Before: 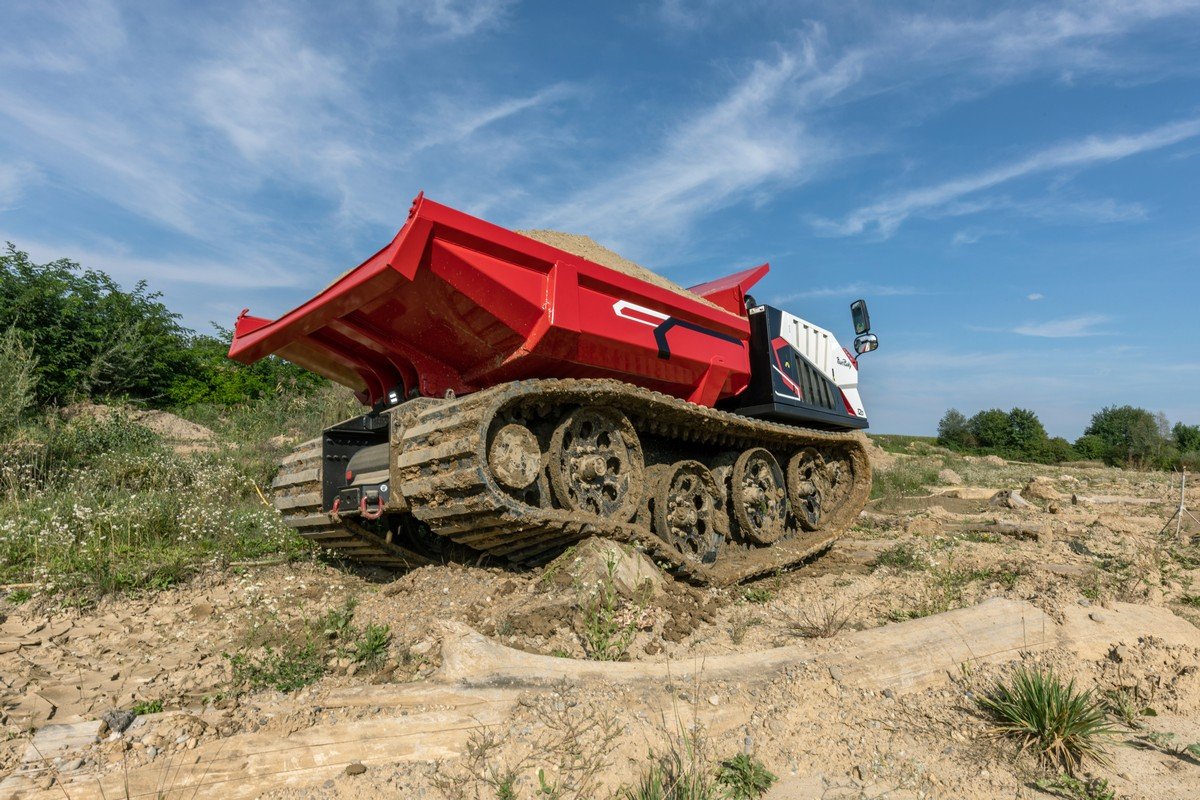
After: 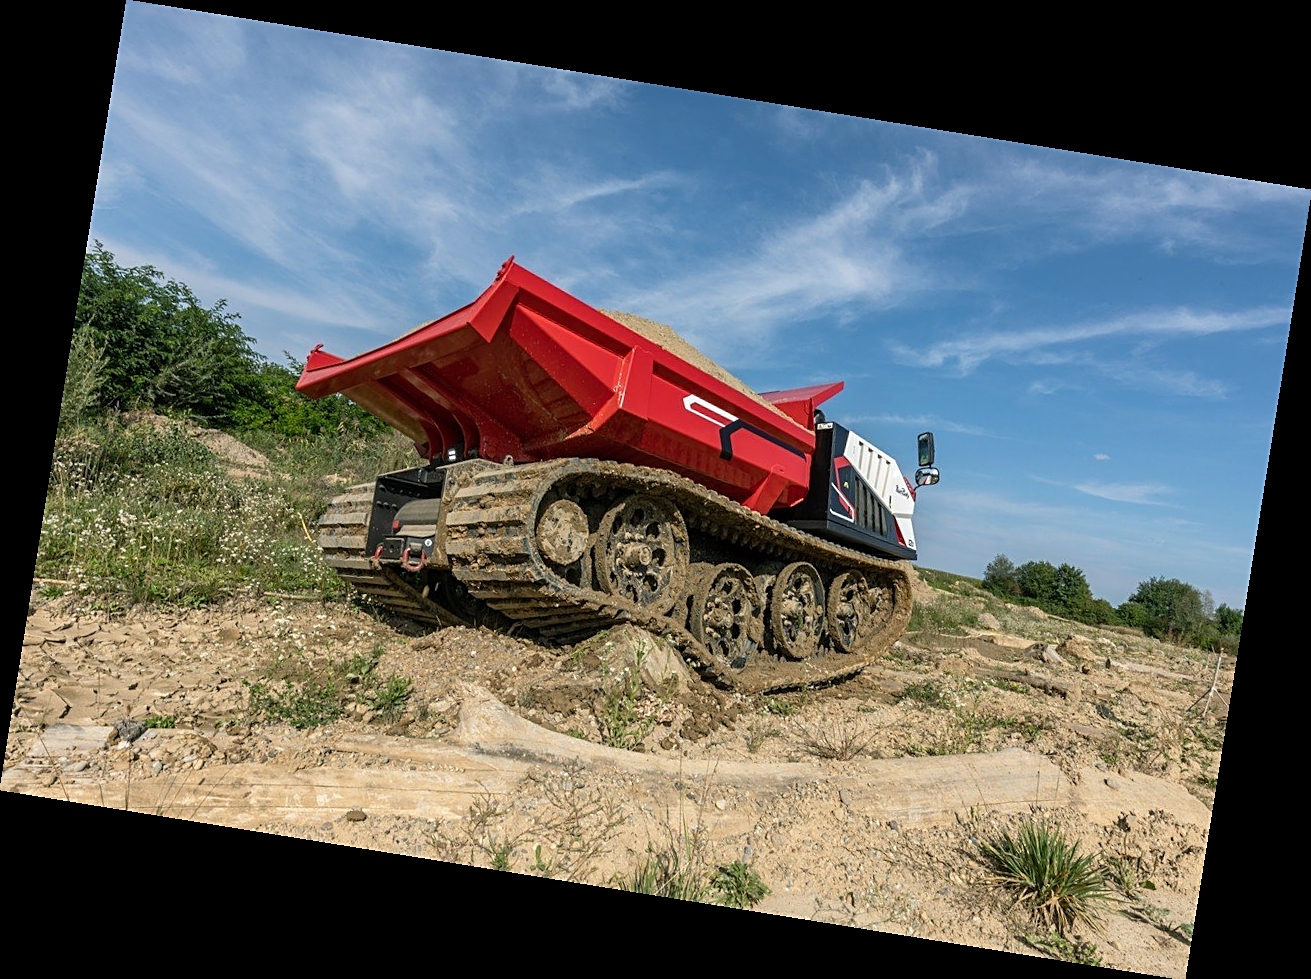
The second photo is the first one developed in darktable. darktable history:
rotate and perspective: rotation 9.12°, automatic cropping off
sharpen: on, module defaults
